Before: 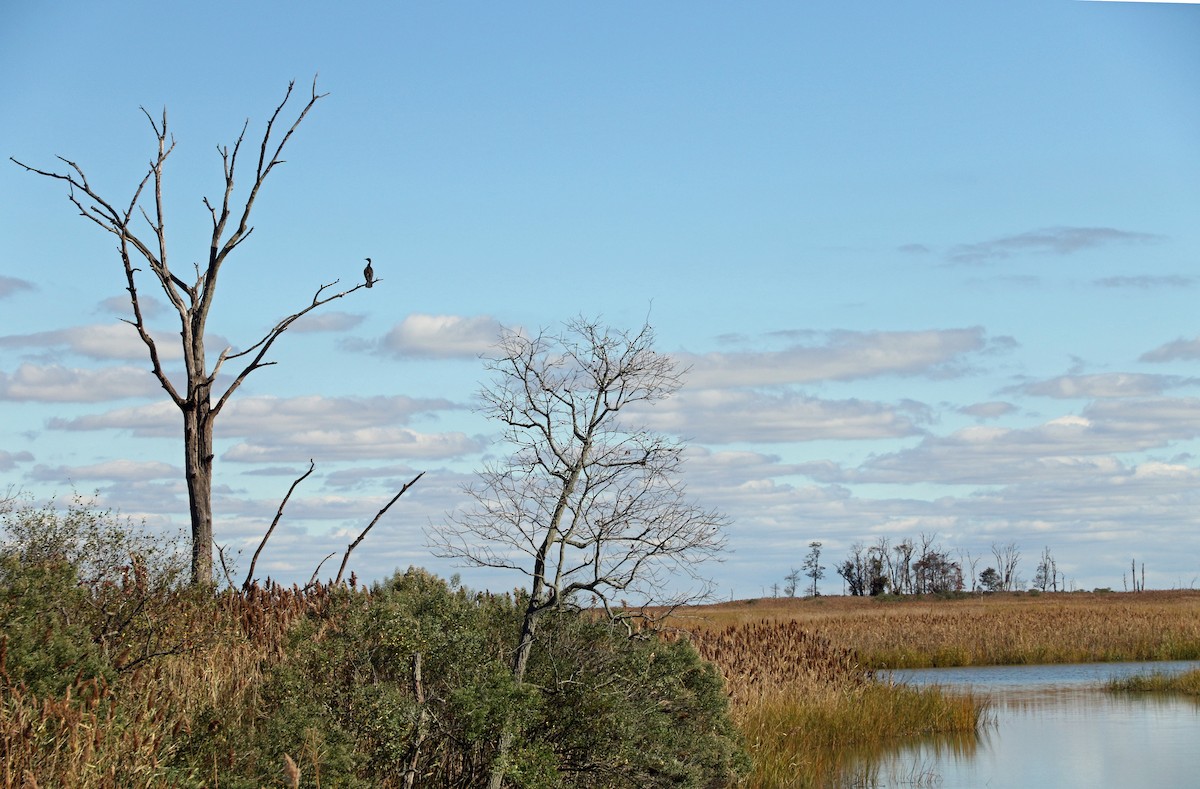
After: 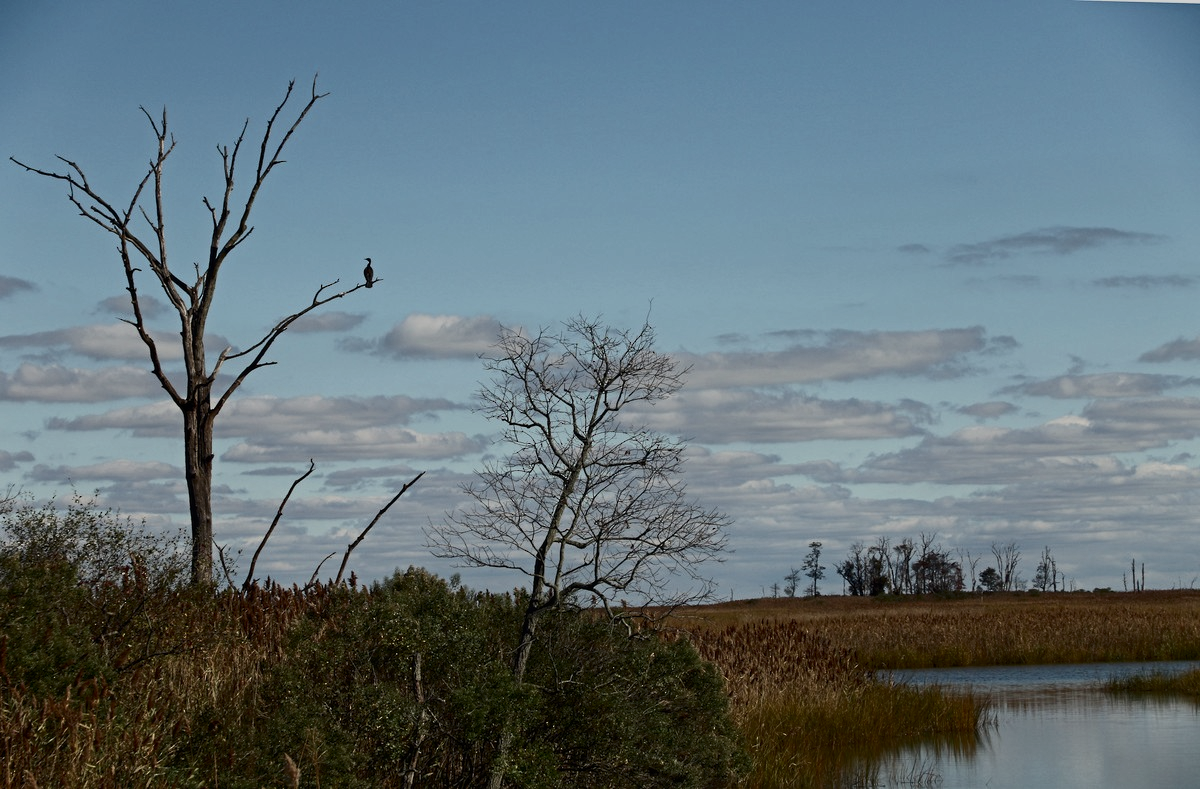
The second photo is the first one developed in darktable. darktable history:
contrast brightness saturation: contrast 0.393, brightness 0.099
exposure: exposure -1.39 EV, compensate exposure bias true, compensate highlight preservation false
